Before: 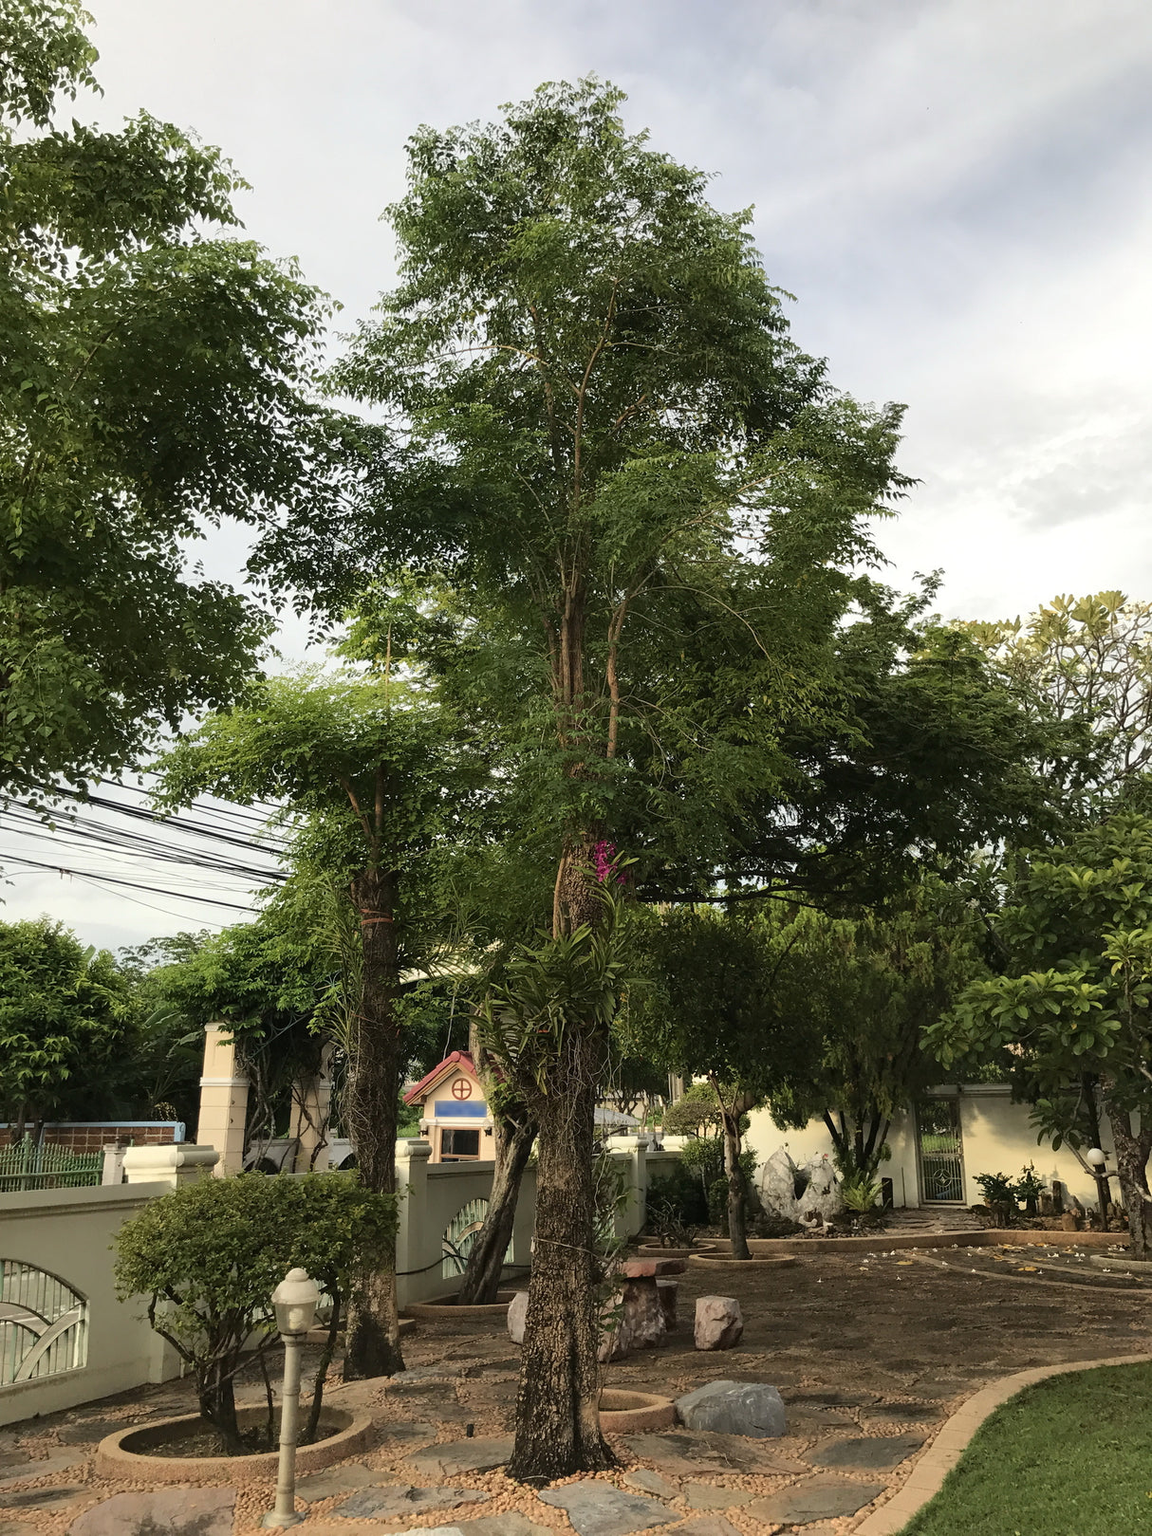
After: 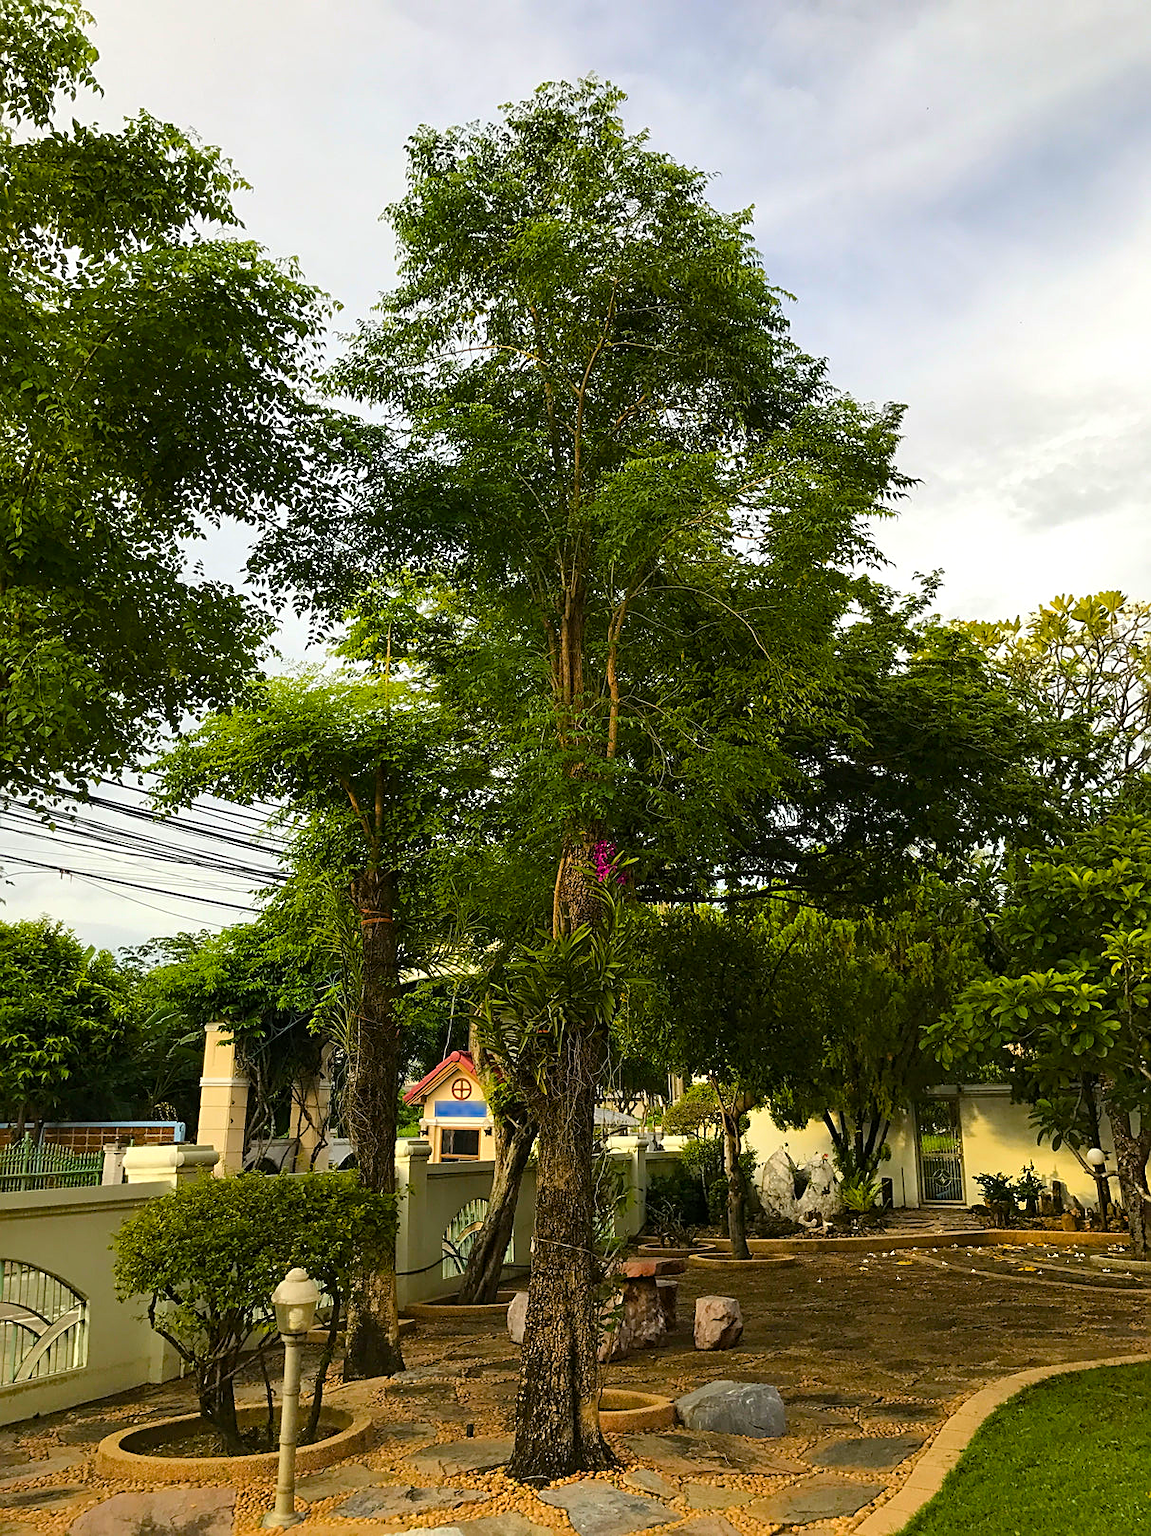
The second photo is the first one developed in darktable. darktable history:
contrast equalizer: octaves 7, y [[0.6 ×6], [0.55 ×6], [0 ×6], [0 ×6], [0 ×6]], mix 0.151
sharpen: on, module defaults
color balance rgb: perceptual saturation grading › global saturation 36.819%, perceptual saturation grading › shadows 35.632%, global vibrance 33.246%
